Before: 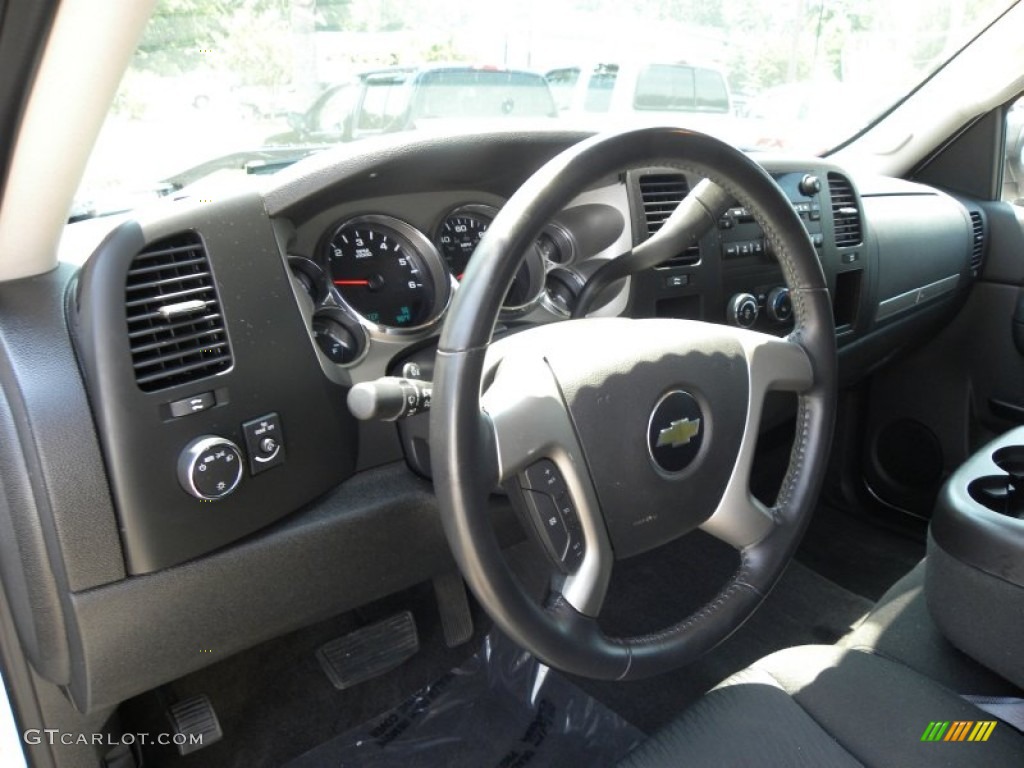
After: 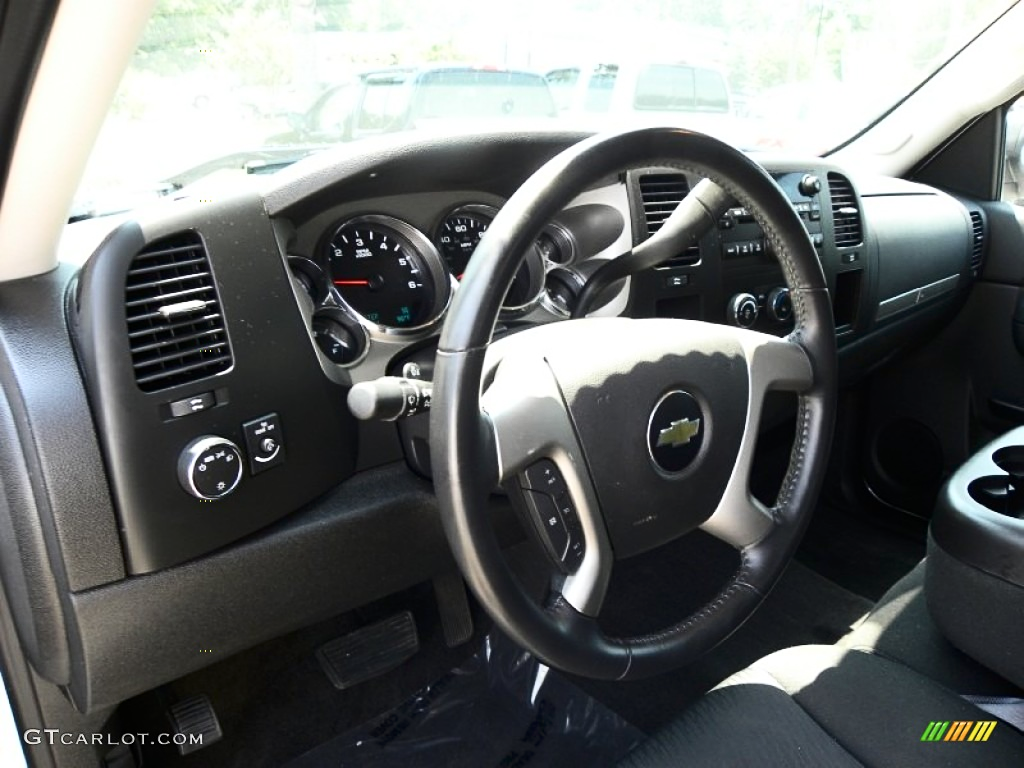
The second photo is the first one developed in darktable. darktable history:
sharpen: amount 0.201
contrast brightness saturation: contrast 0.272
